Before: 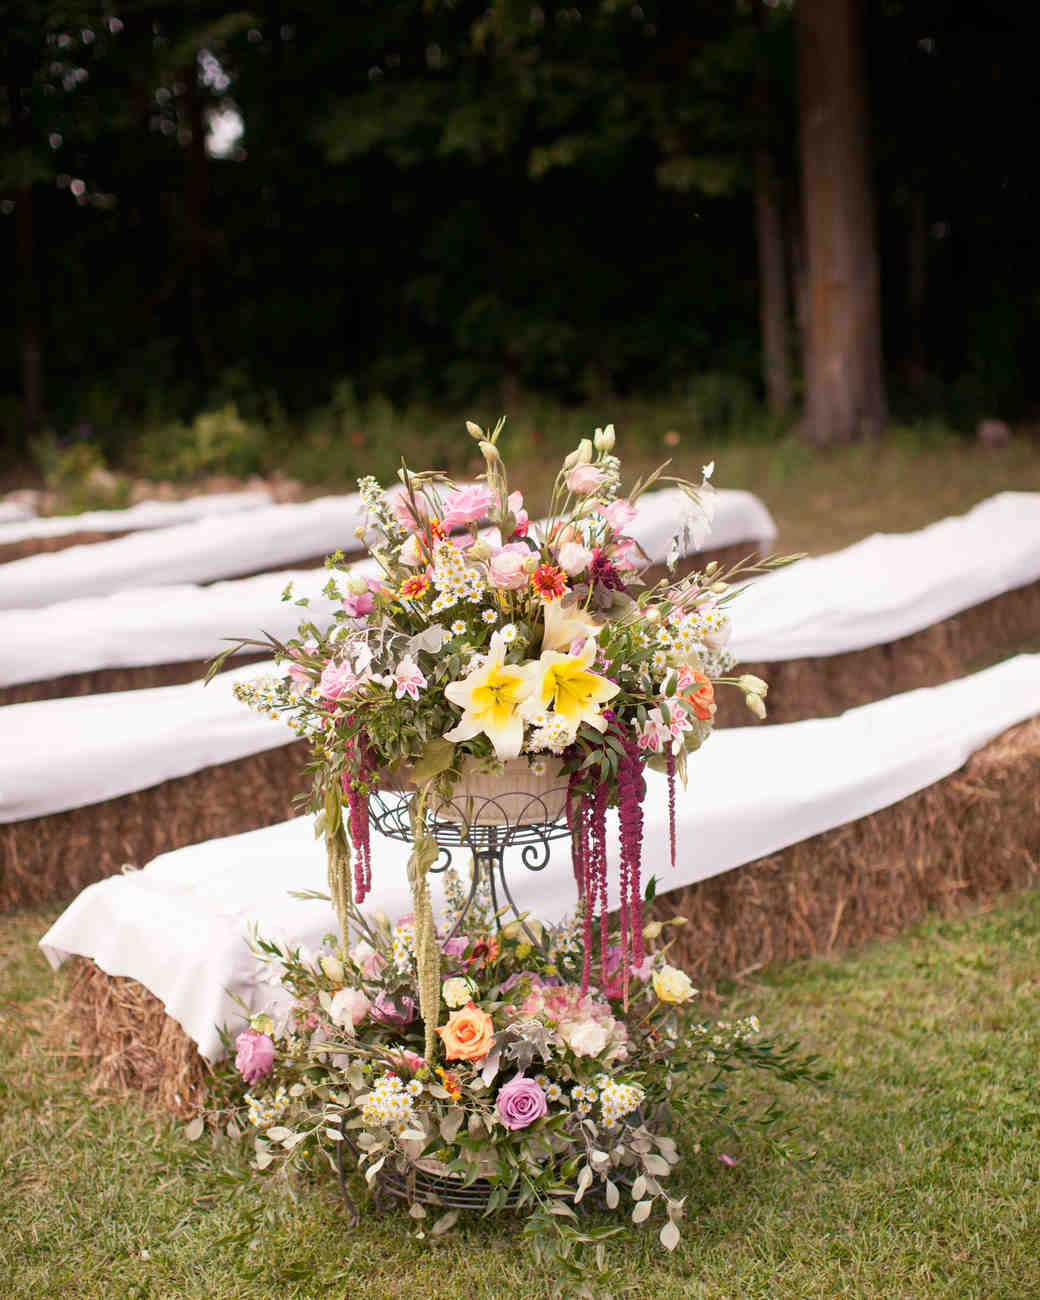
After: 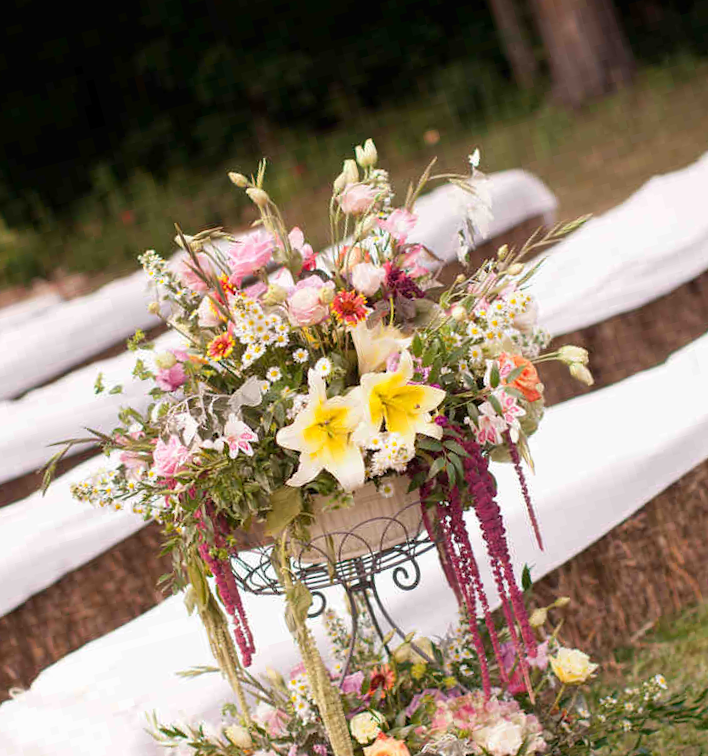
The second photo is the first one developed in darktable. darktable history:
crop and rotate: left 18.442%, right 15.508%
rotate and perspective: rotation -14.8°, crop left 0.1, crop right 0.903, crop top 0.25, crop bottom 0.748
